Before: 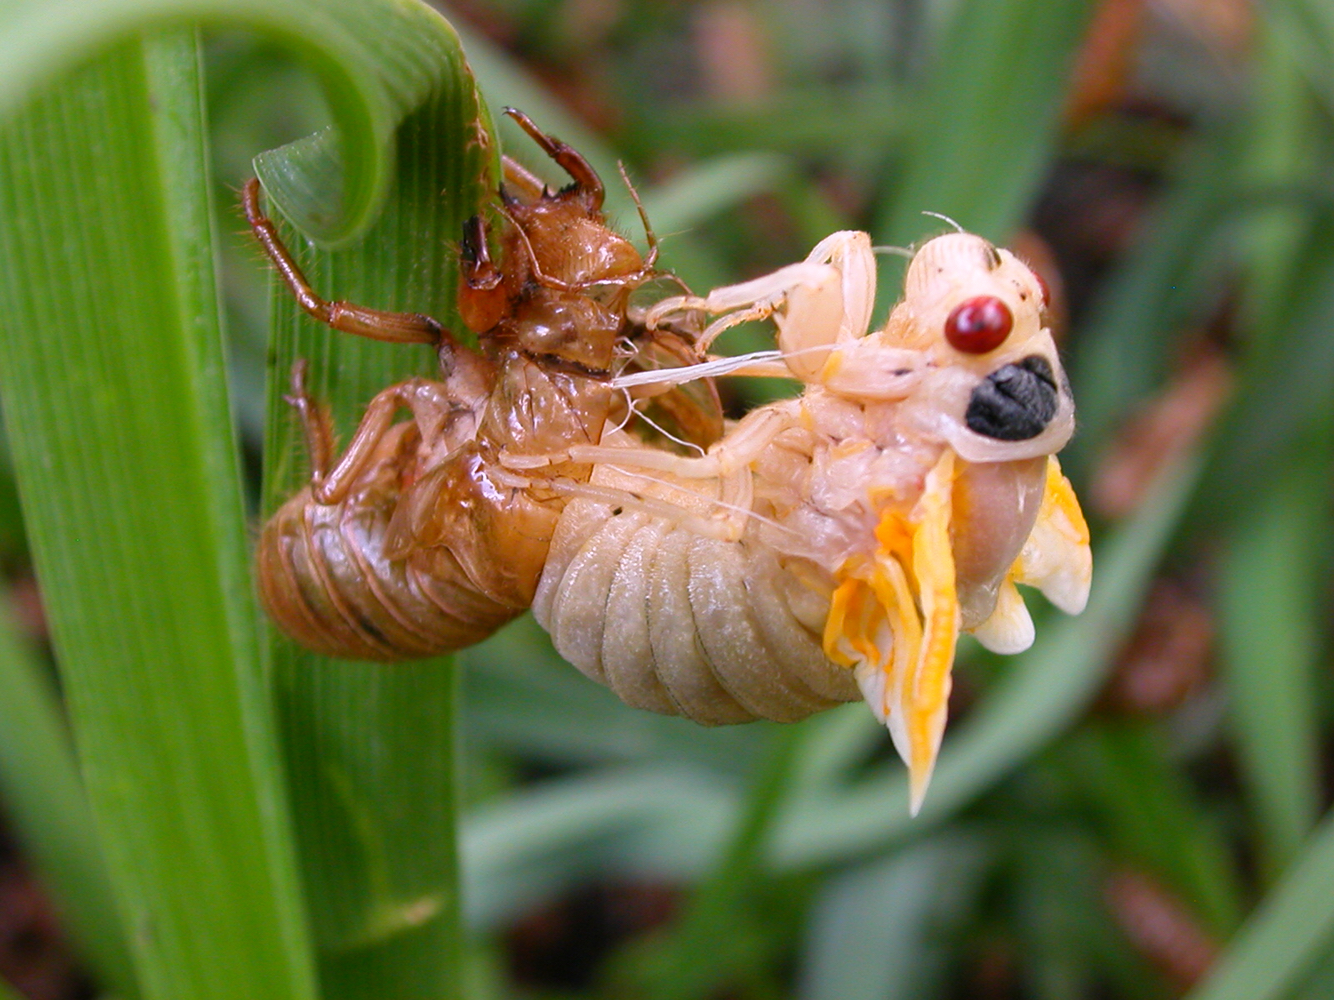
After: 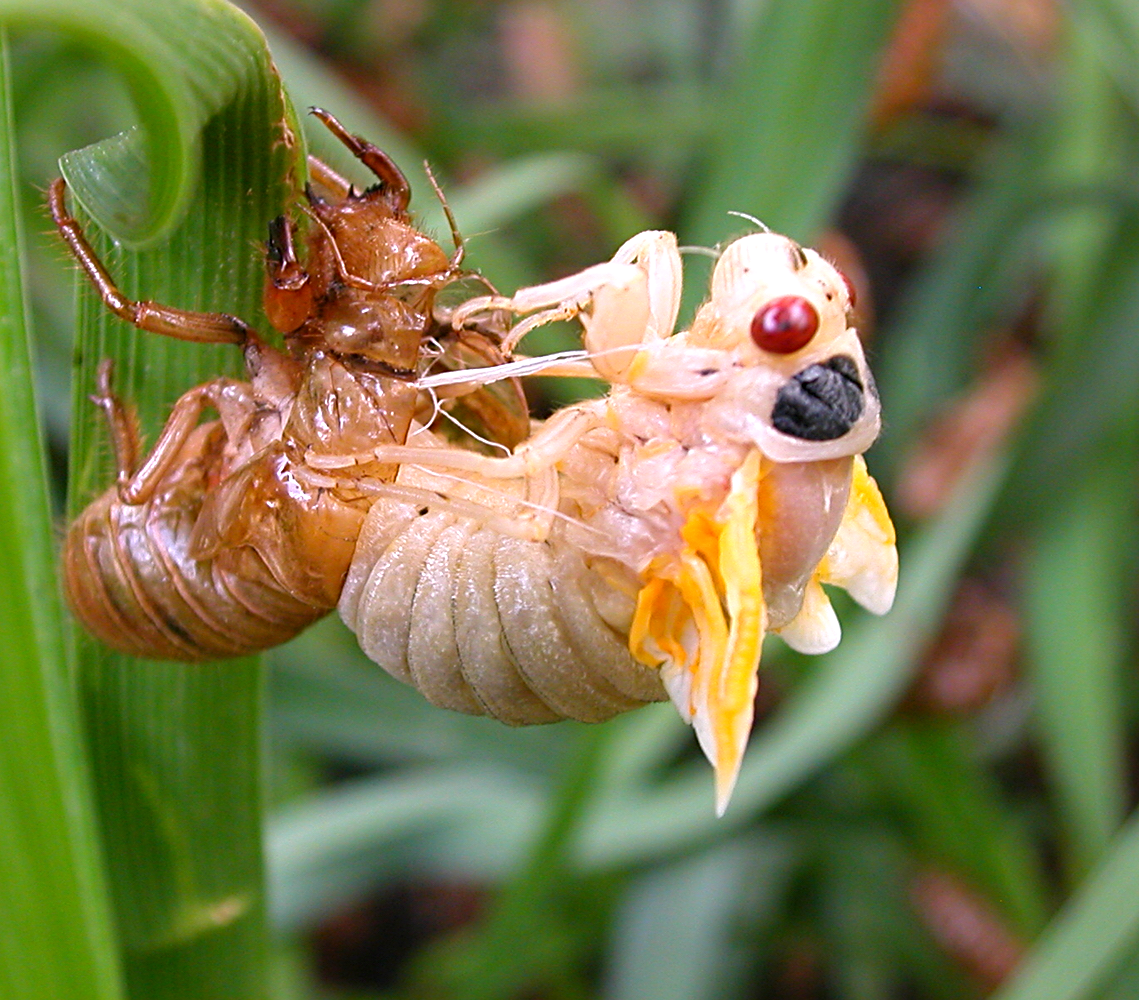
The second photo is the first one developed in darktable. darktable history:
crop and rotate: left 14.617%
sharpen: radius 3.131
color correction: highlights b* 0.036
exposure: exposure 0.351 EV, compensate highlight preservation false
